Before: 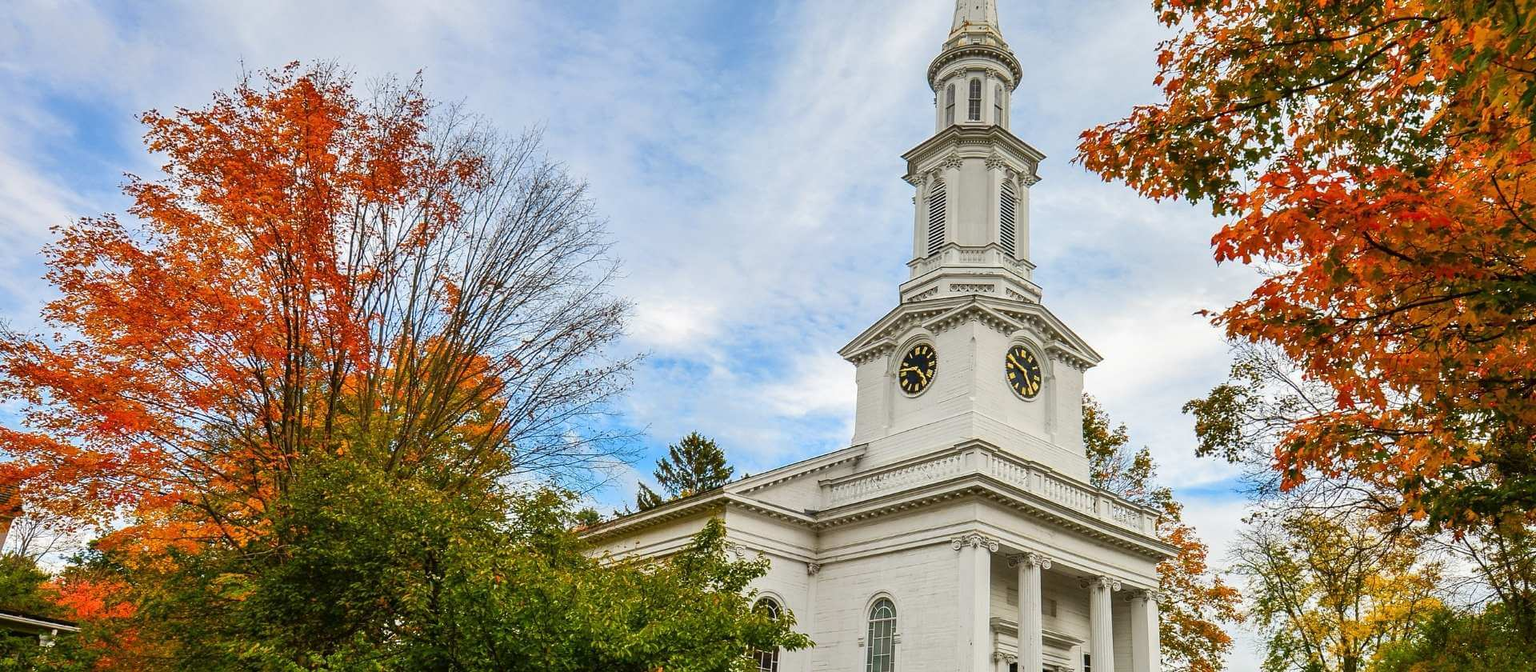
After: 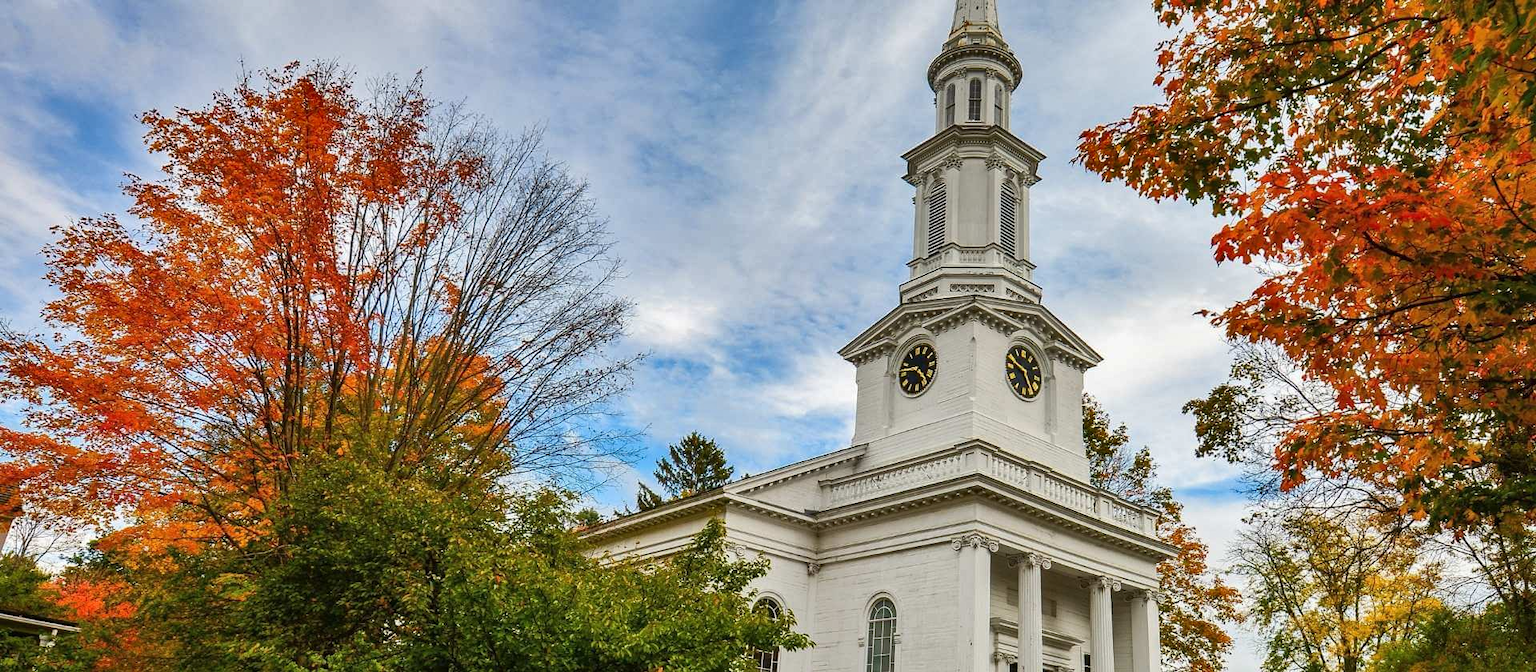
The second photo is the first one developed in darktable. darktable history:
shadows and highlights: radius 109.38, shadows 23.56, highlights -58.26, low approximation 0.01, soften with gaussian
